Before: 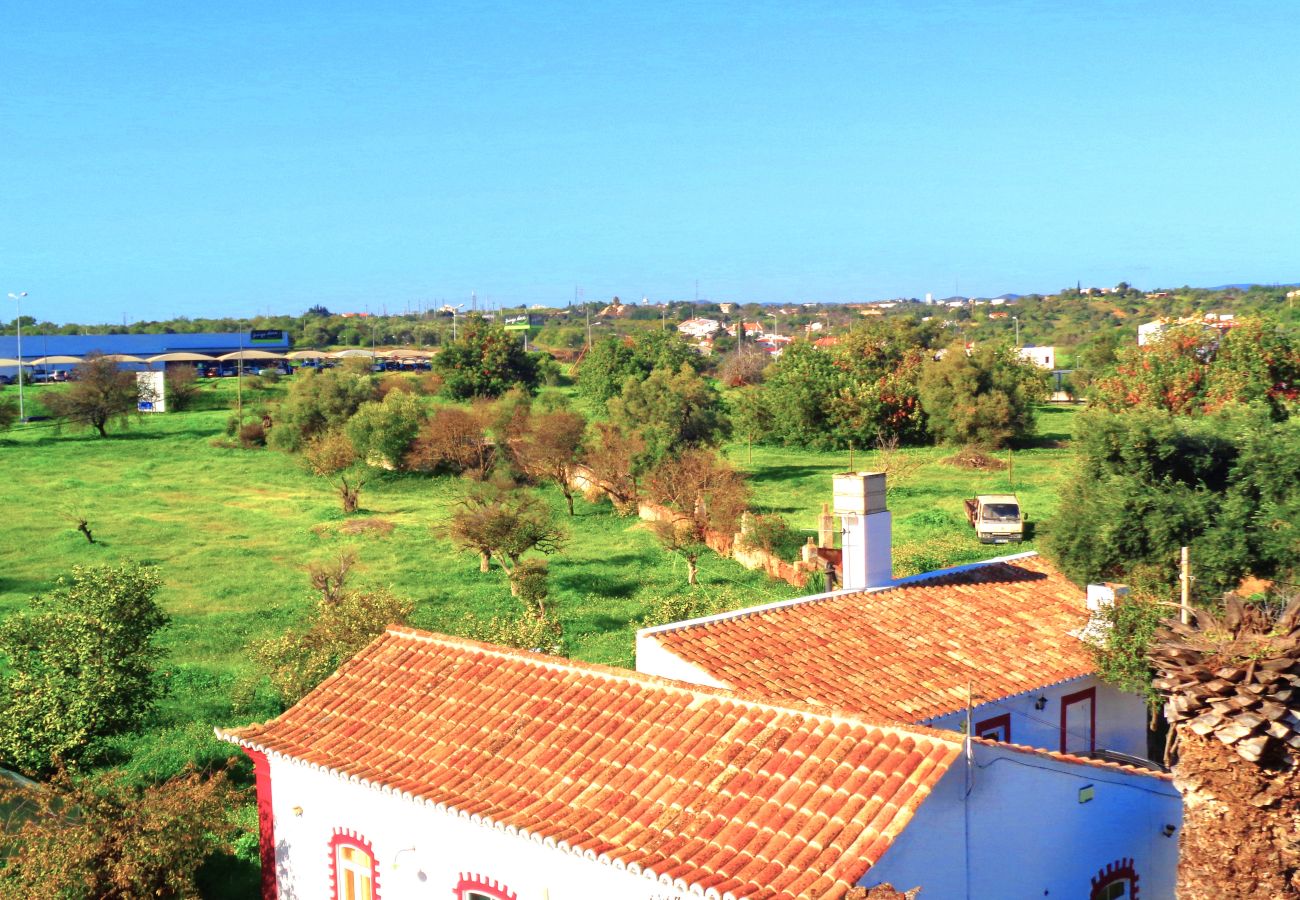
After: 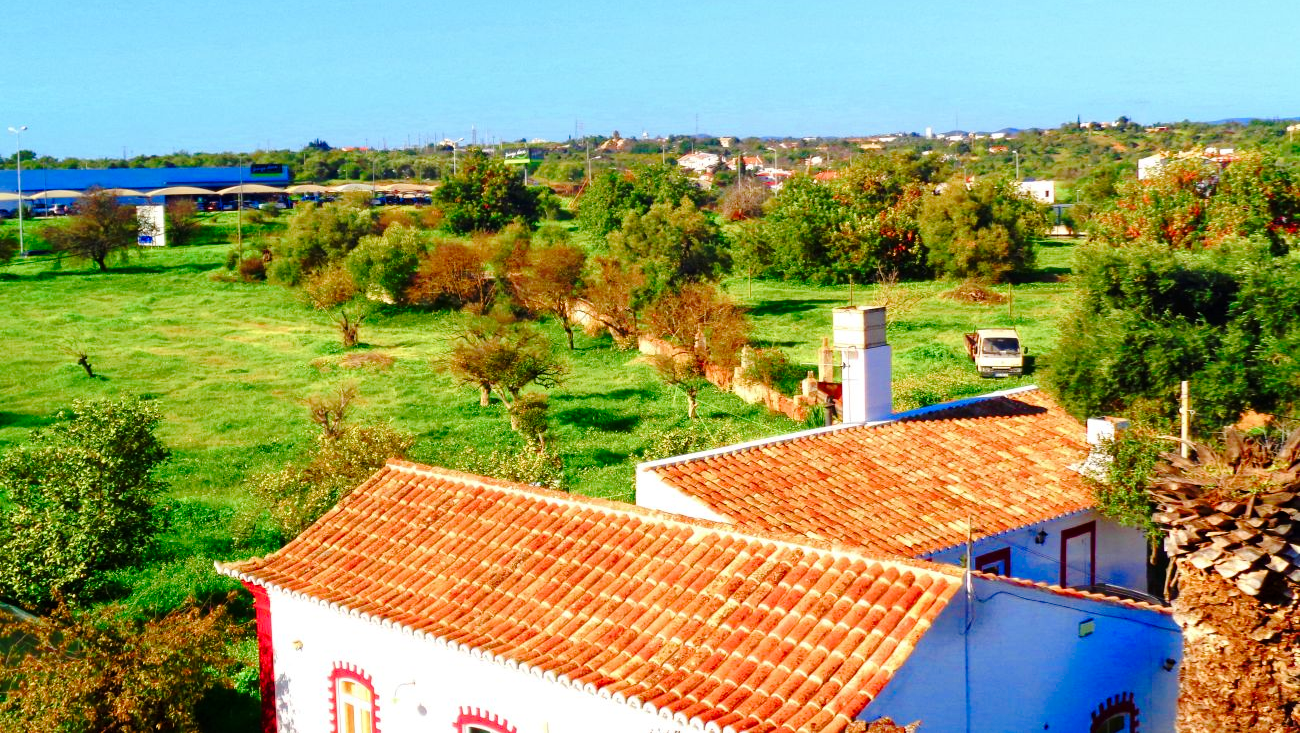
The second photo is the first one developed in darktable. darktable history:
exposure: black level correction 0.001, compensate highlight preservation false
color balance rgb: perceptual saturation grading › global saturation 20%, perceptual saturation grading › highlights -25%, perceptual saturation grading › shadows 50%
crop and rotate: top 18.507%
base curve: curves: ch0 [(0, 0) (0.073, 0.04) (0.157, 0.139) (0.492, 0.492) (0.758, 0.758) (1, 1)], preserve colors none
